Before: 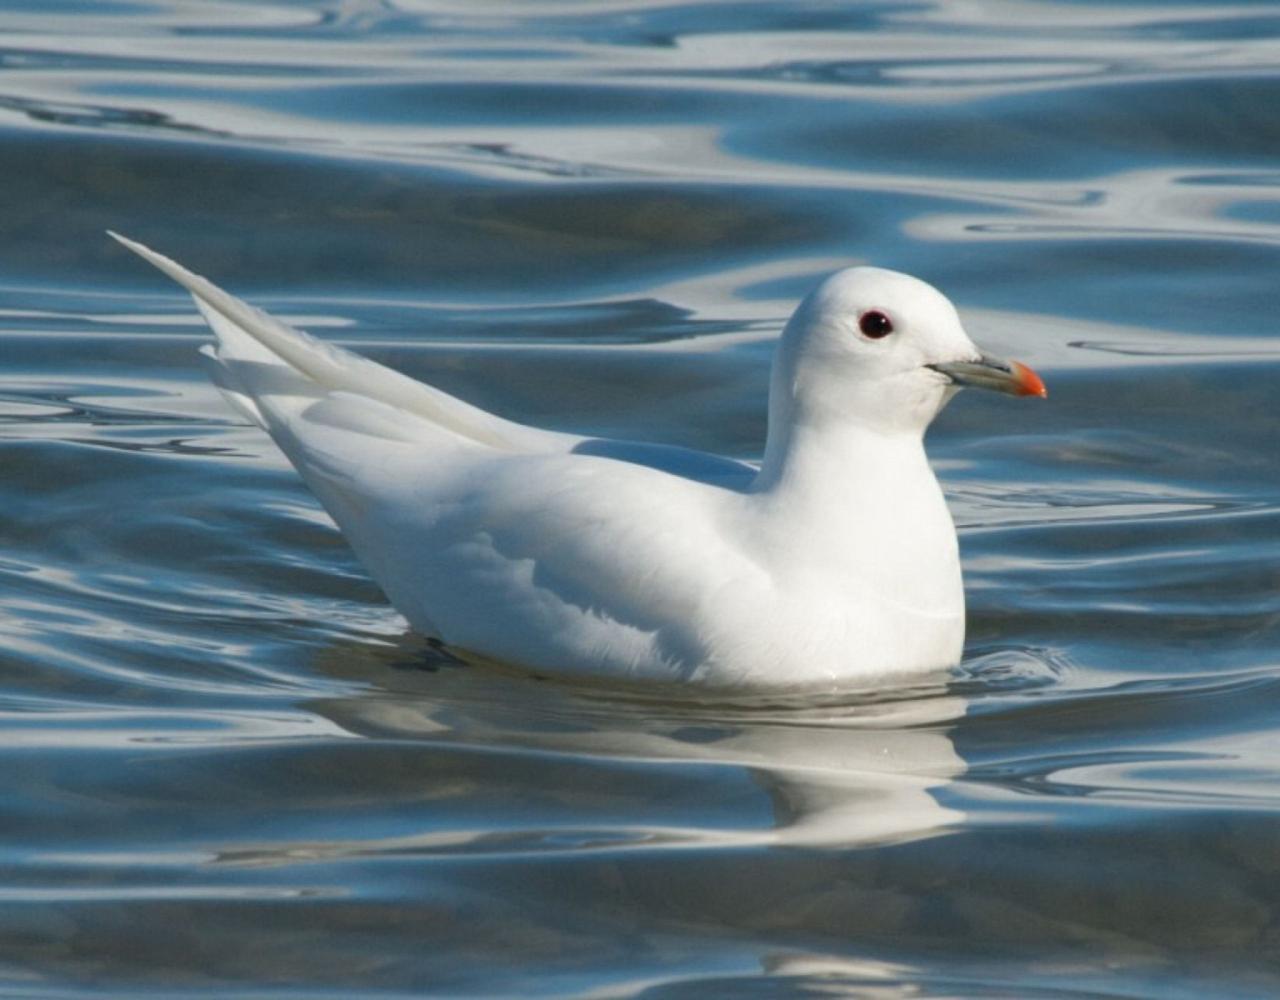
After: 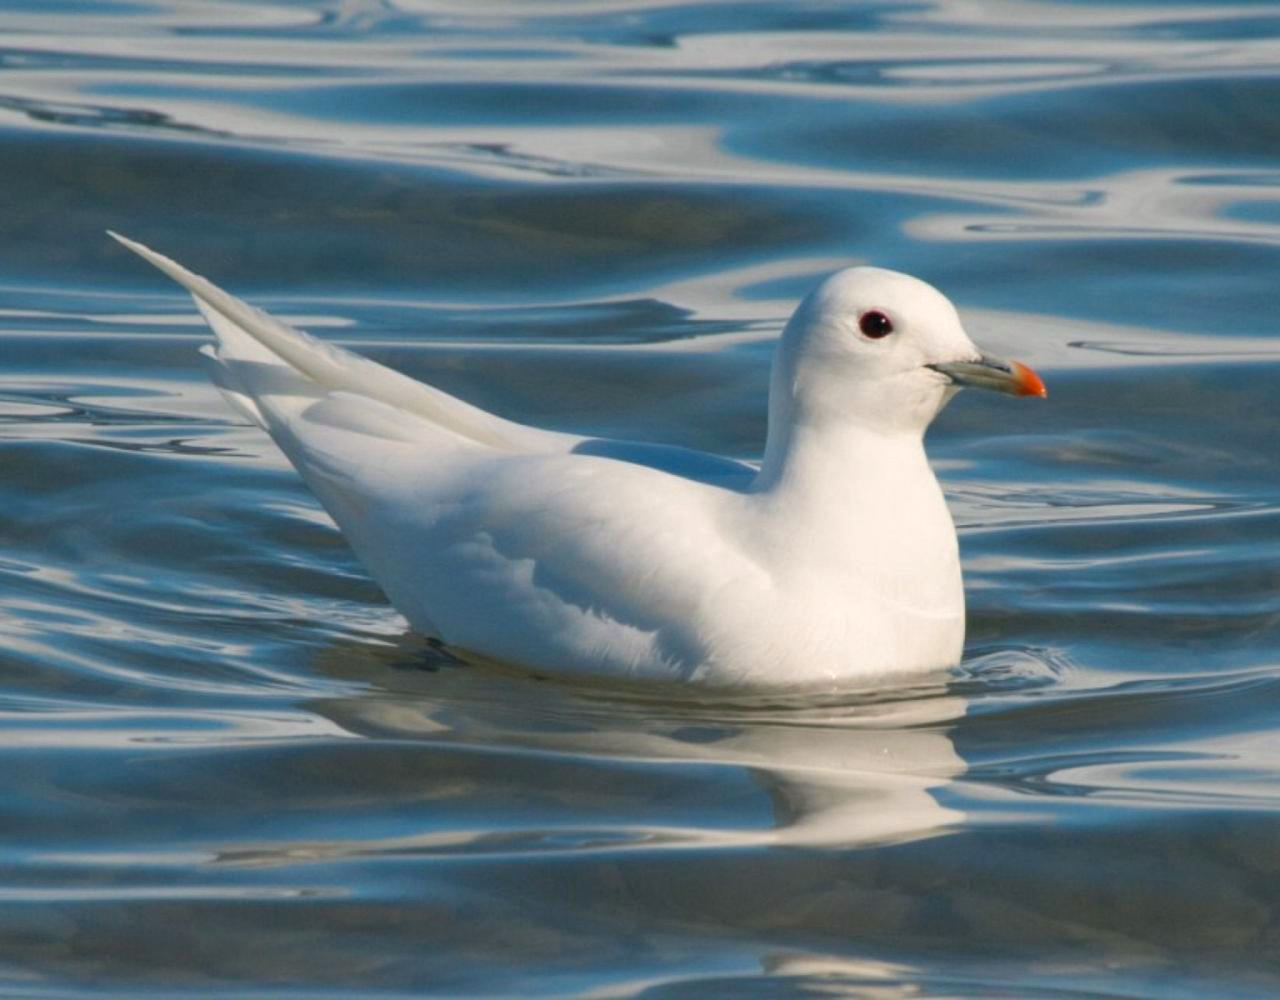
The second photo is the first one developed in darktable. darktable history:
color balance rgb: highlights gain › chroma 1.643%, highlights gain › hue 56.5°, perceptual saturation grading › global saturation 18.236%
shadows and highlights: shadows 25.36, highlights -25
